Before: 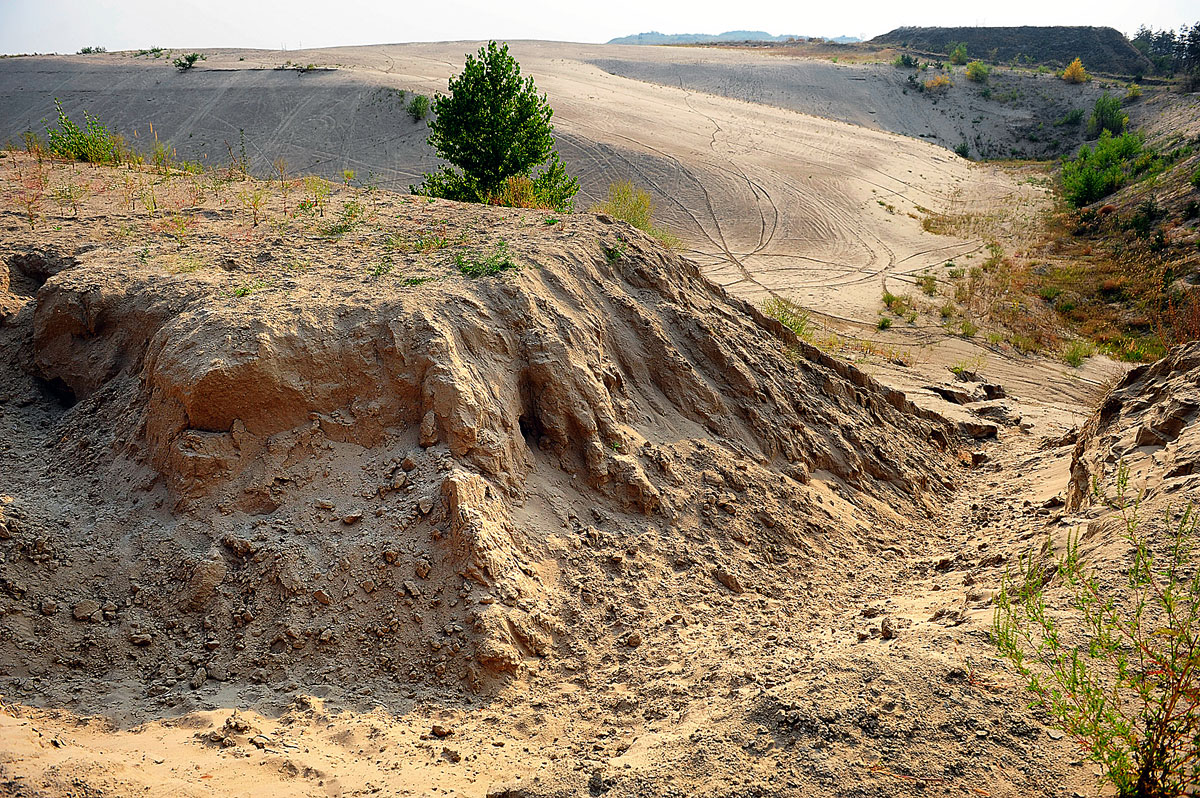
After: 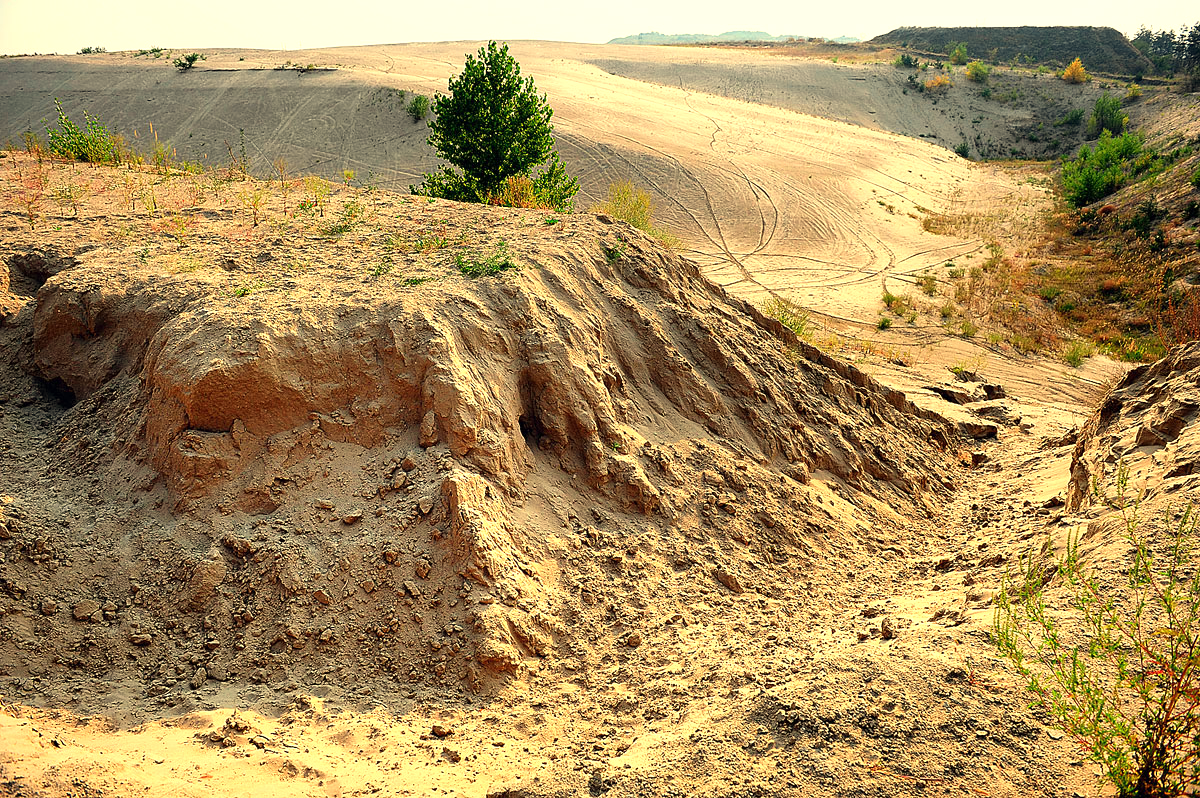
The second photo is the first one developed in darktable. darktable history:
exposure: exposure 0.507 EV, compensate highlight preservation false
white balance: red 1.08, blue 0.791
